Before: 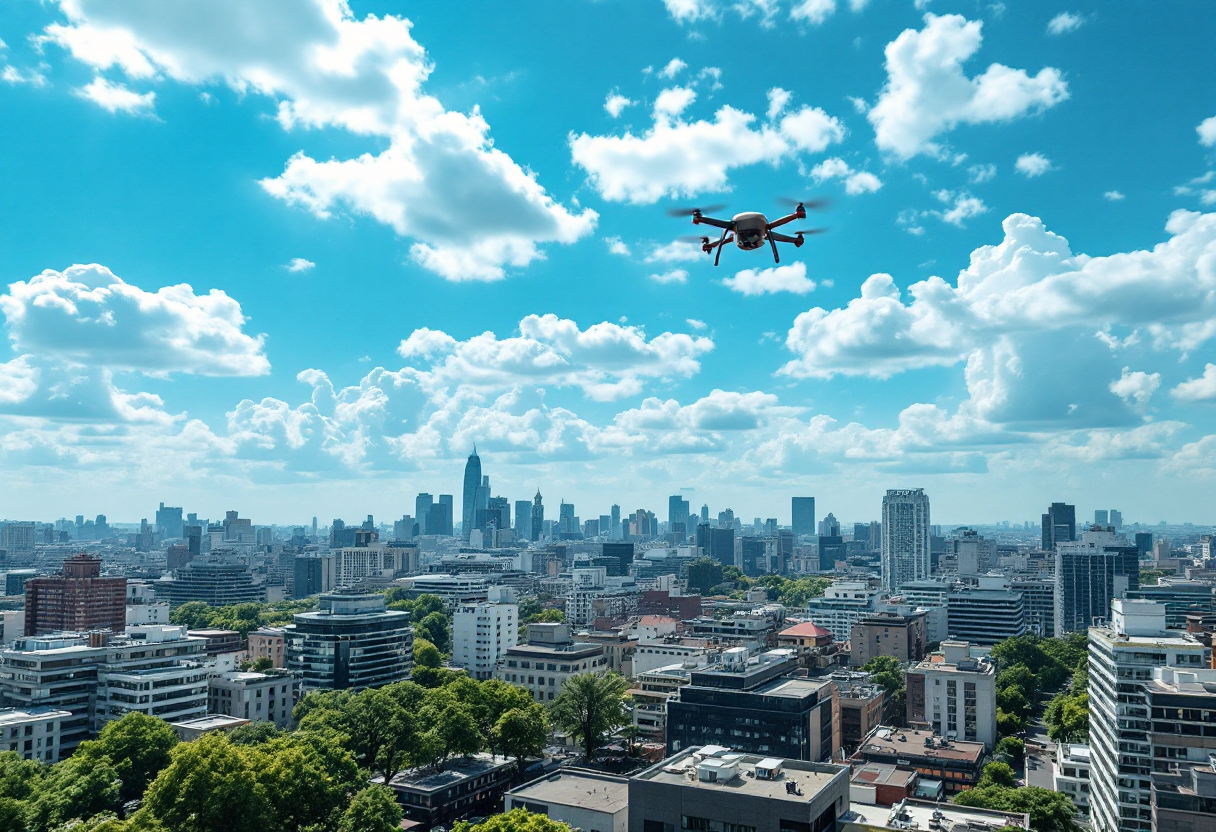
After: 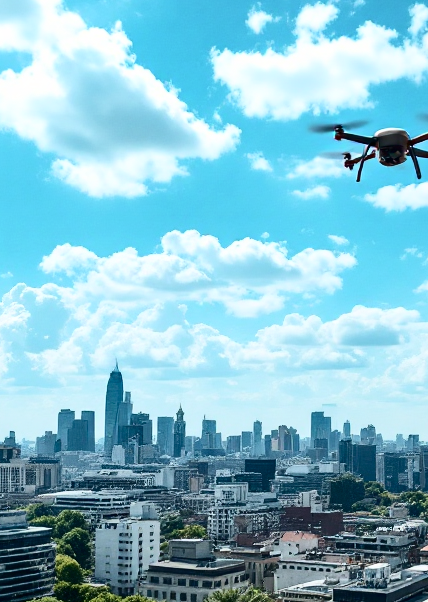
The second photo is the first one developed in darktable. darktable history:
crop and rotate: left 29.476%, top 10.214%, right 35.32%, bottom 17.333%
contrast brightness saturation: contrast 0.28
